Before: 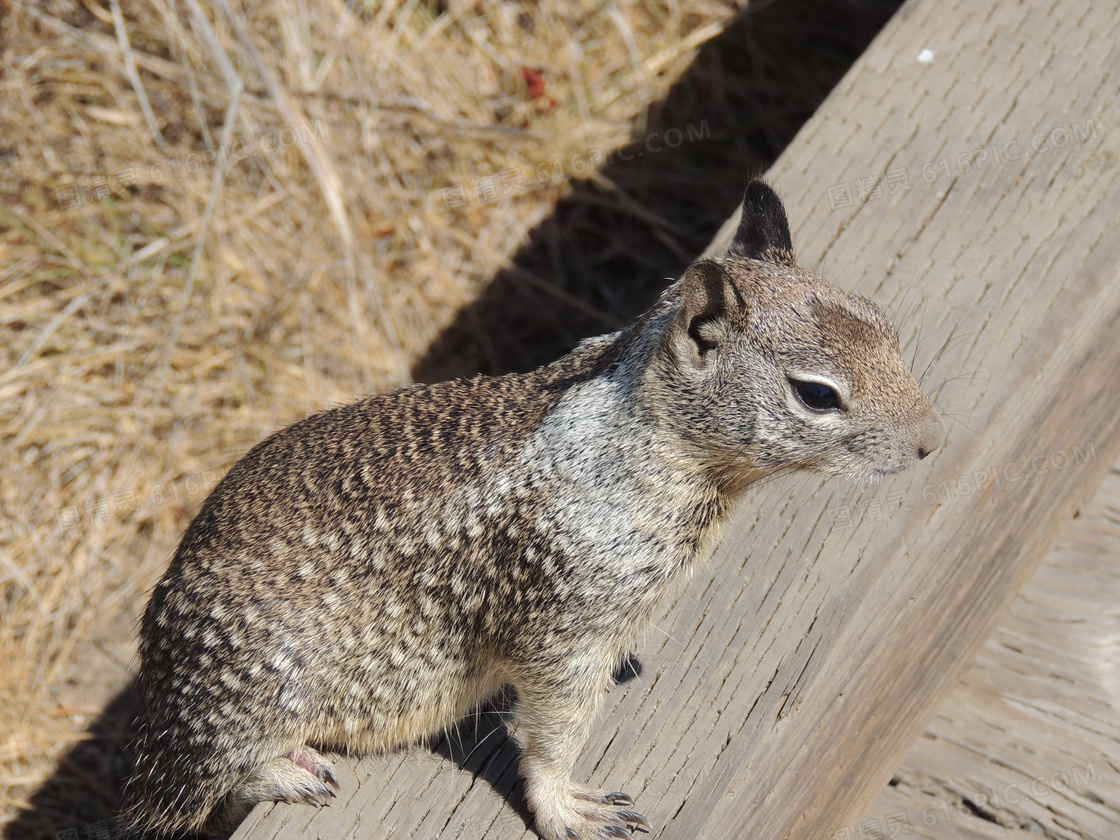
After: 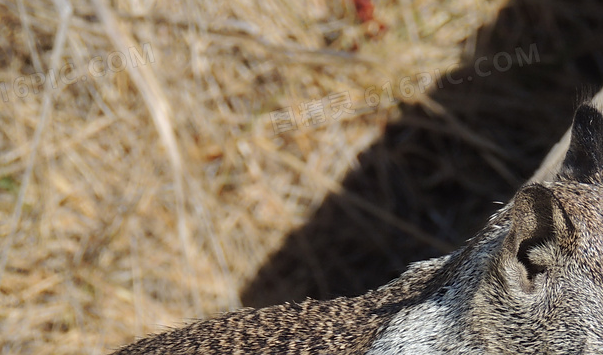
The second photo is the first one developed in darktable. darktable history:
sharpen: radius 1.559, amount 0.373, threshold 1.271
crop: left 15.306%, top 9.065%, right 30.789%, bottom 48.638%
